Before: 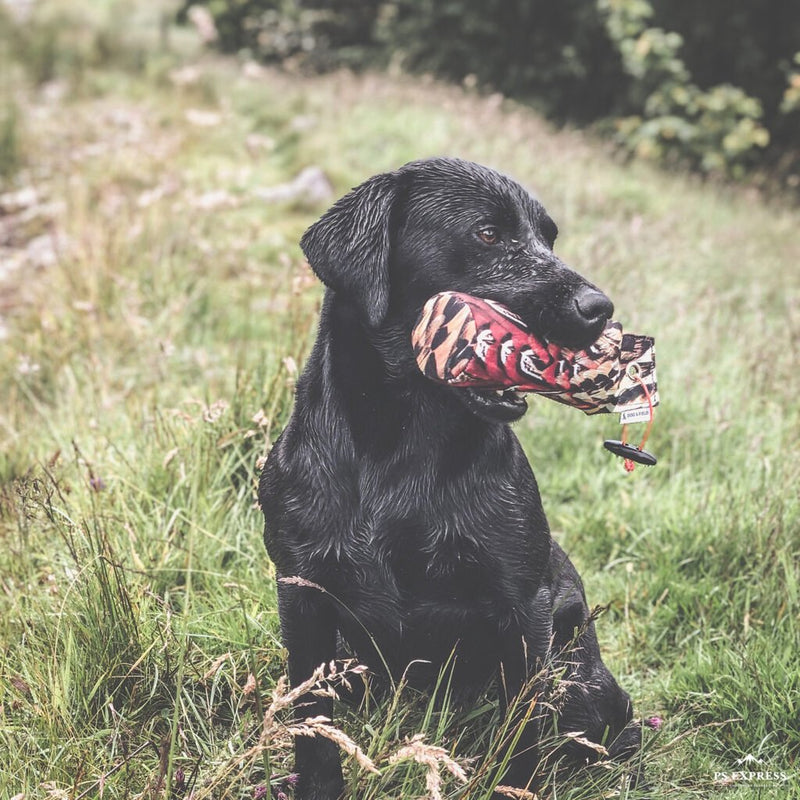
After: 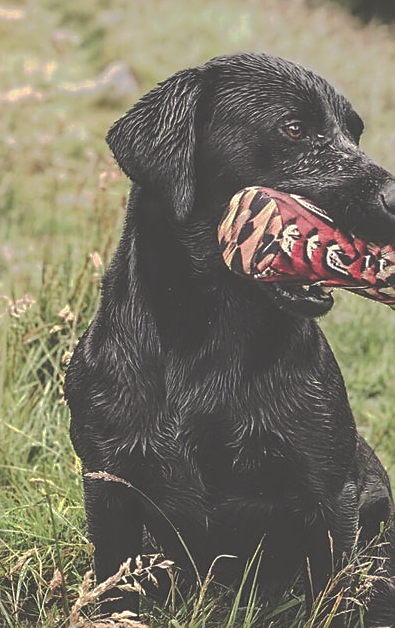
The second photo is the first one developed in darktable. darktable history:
sharpen: on, module defaults
tone curve: curves: ch0 [(0, 0) (0.003, 0.149) (0.011, 0.152) (0.025, 0.154) (0.044, 0.164) (0.069, 0.179) (0.1, 0.194) (0.136, 0.211) (0.177, 0.232) (0.224, 0.258) (0.277, 0.289) (0.335, 0.326) (0.399, 0.371) (0.468, 0.438) (0.543, 0.504) (0.623, 0.569) (0.709, 0.642) (0.801, 0.716) (0.898, 0.775) (1, 1)], preserve colors none
crop and rotate: angle 0.02°, left 24.353%, top 13.219%, right 26.156%, bottom 8.224%
white balance: red 1.029, blue 0.92
